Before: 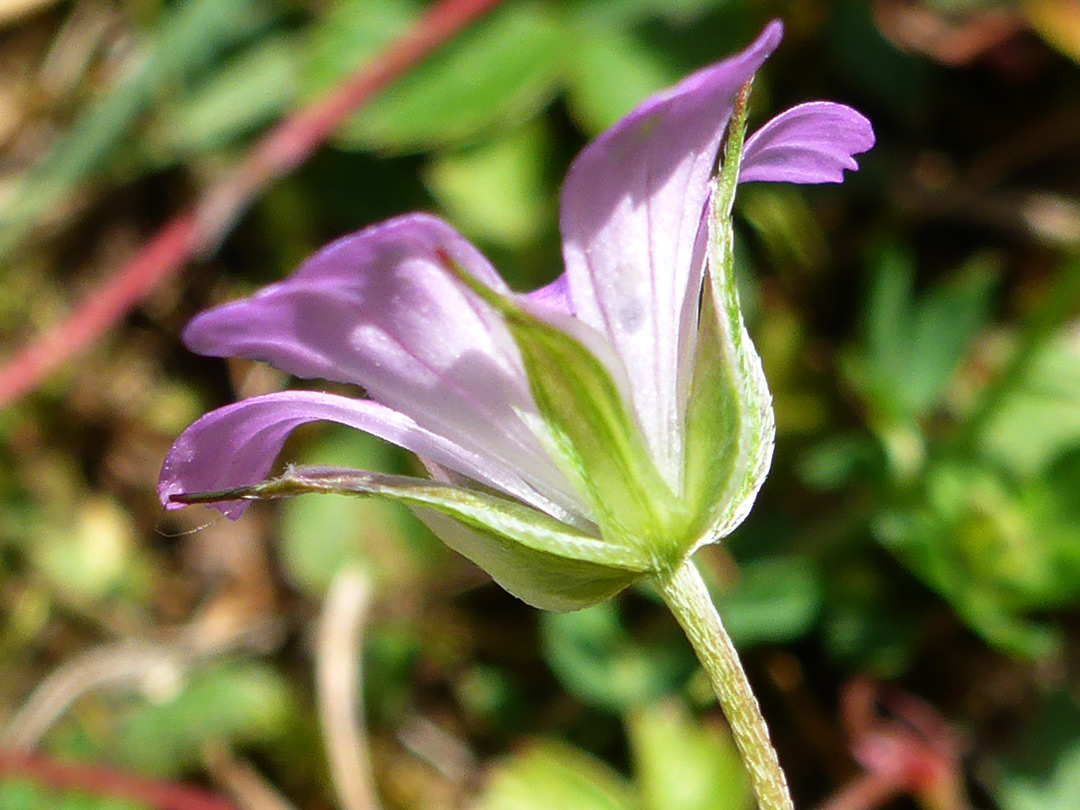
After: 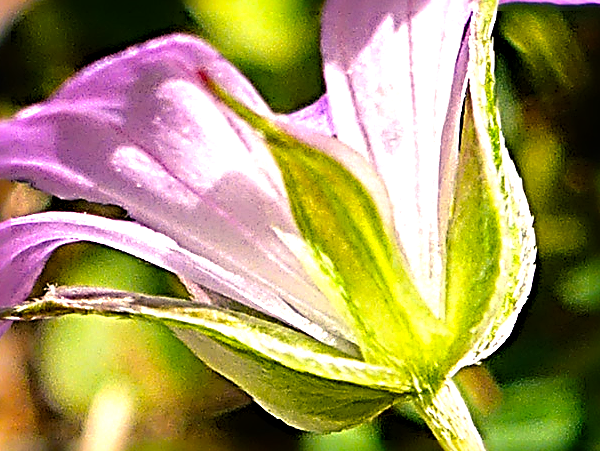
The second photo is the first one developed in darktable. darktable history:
exposure: exposure -0.158 EV, compensate exposure bias true, compensate highlight preservation false
sharpen: radius 4.038, amount 1.985
color balance rgb: highlights gain › chroma 3.662%, highlights gain › hue 58.59°, perceptual saturation grading › global saturation 24.97%
tone equalizer: -8 EV -0.762 EV, -7 EV -0.718 EV, -6 EV -0.588 EV, -5 EV -0.367 EV, -3 EV 0.379 EV, -2 EV 0.6 EV, -1 EV 0.68 EV, +0 EV 0.742 EV
crop and rotate: left 22.134%, top 22.1%, right 22.281%, bottom 22.178%
